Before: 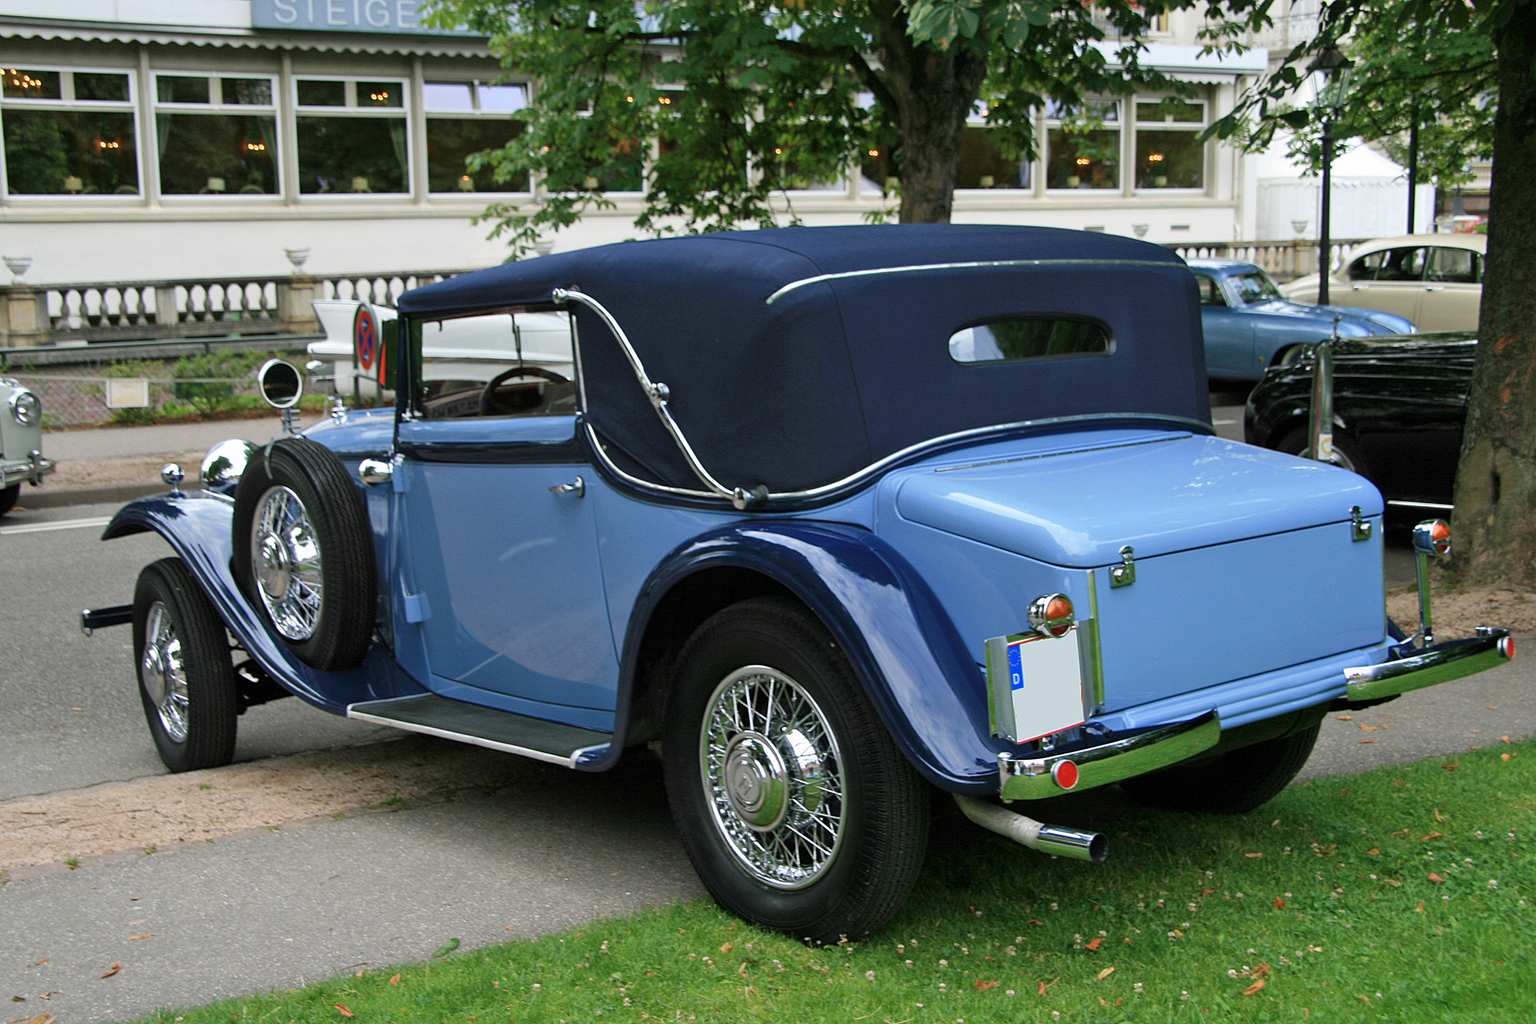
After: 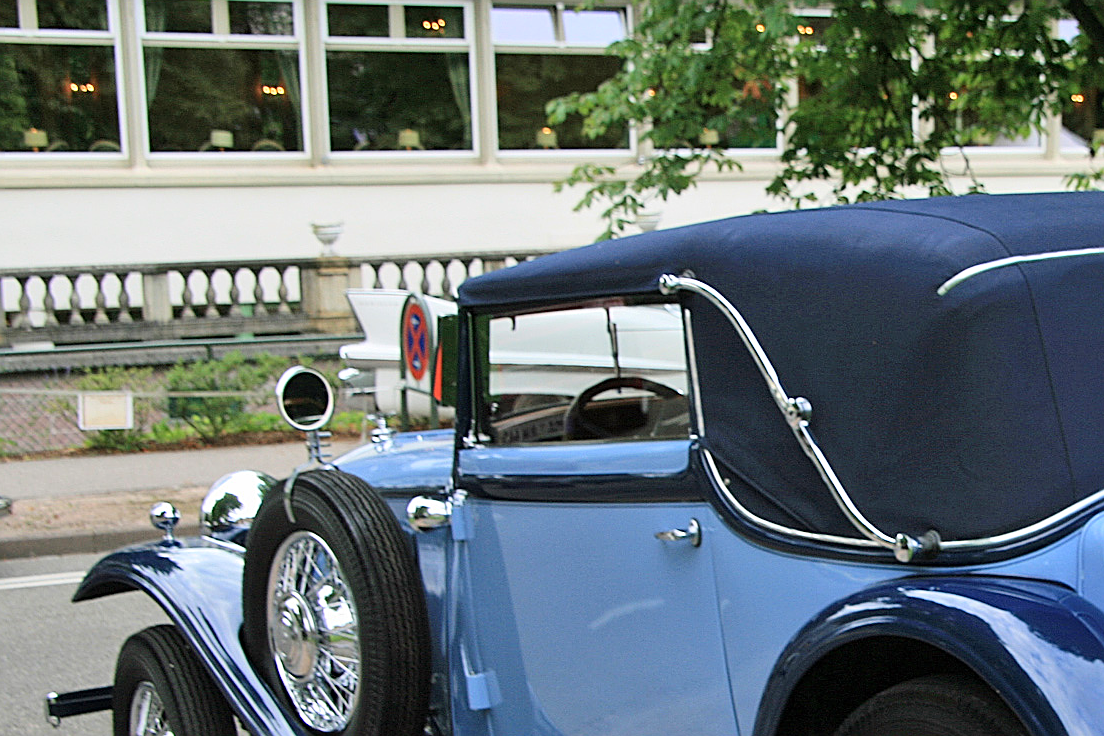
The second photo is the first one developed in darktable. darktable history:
tone curve: curves: ch0 [(0, 0) (0.003, 0.004) (0.011, 0.014) (0.025, 0.032) (0.044, 0.057) (0.069, 0.089) (0.1, 0.128) (0.136, 0.174) (0.177, 0.227) (0.224, 0.287) (0.277, 0.354) (0.335, 0.427) (0.399, 0.507) (0.468, 0.582) (0.543, 0.653) (0.623, 0.726) (0.709, 0.799) (0.801, 0.876) (0.898, 0.937) (1, 1)], color space Lab, independent channels, preserve colors none
crop and rotate: left 3.04%, top 7.597%, right 41.715%, bottom 37.184%
sharpen: on, module defaults
exposure: compensate highlight preservation false
color correction: highlights b* 0.04, saturation 1.11
